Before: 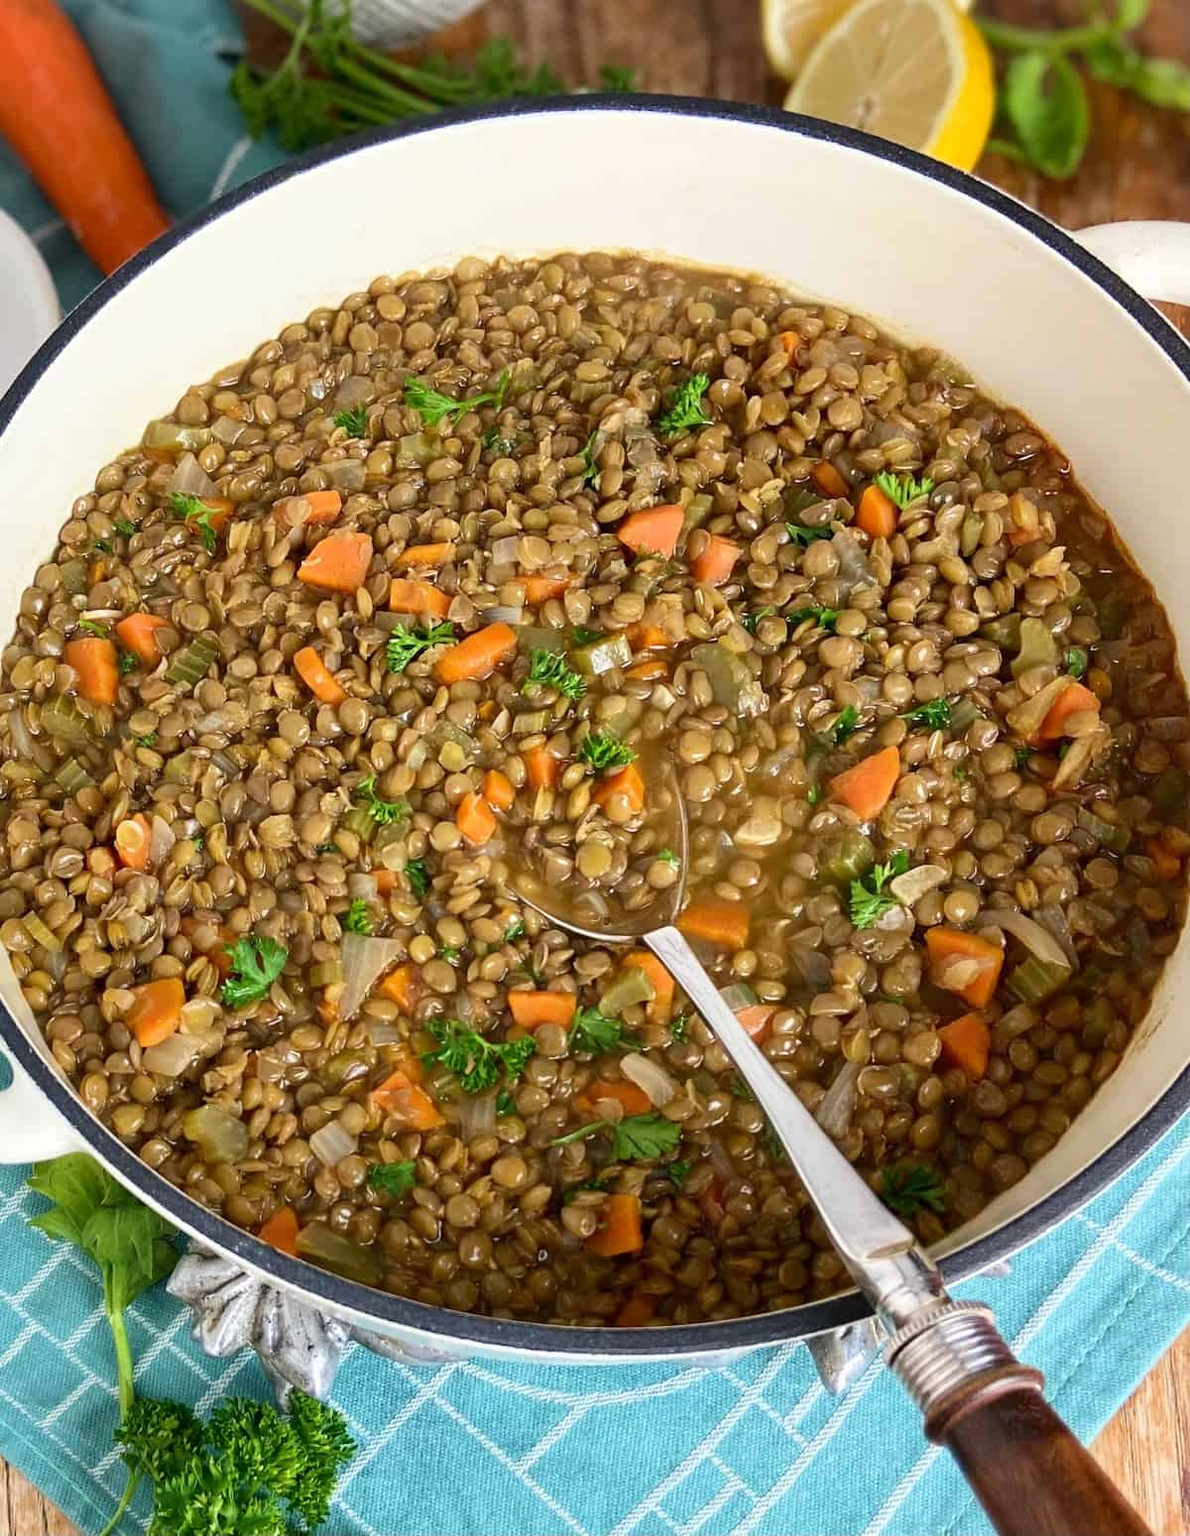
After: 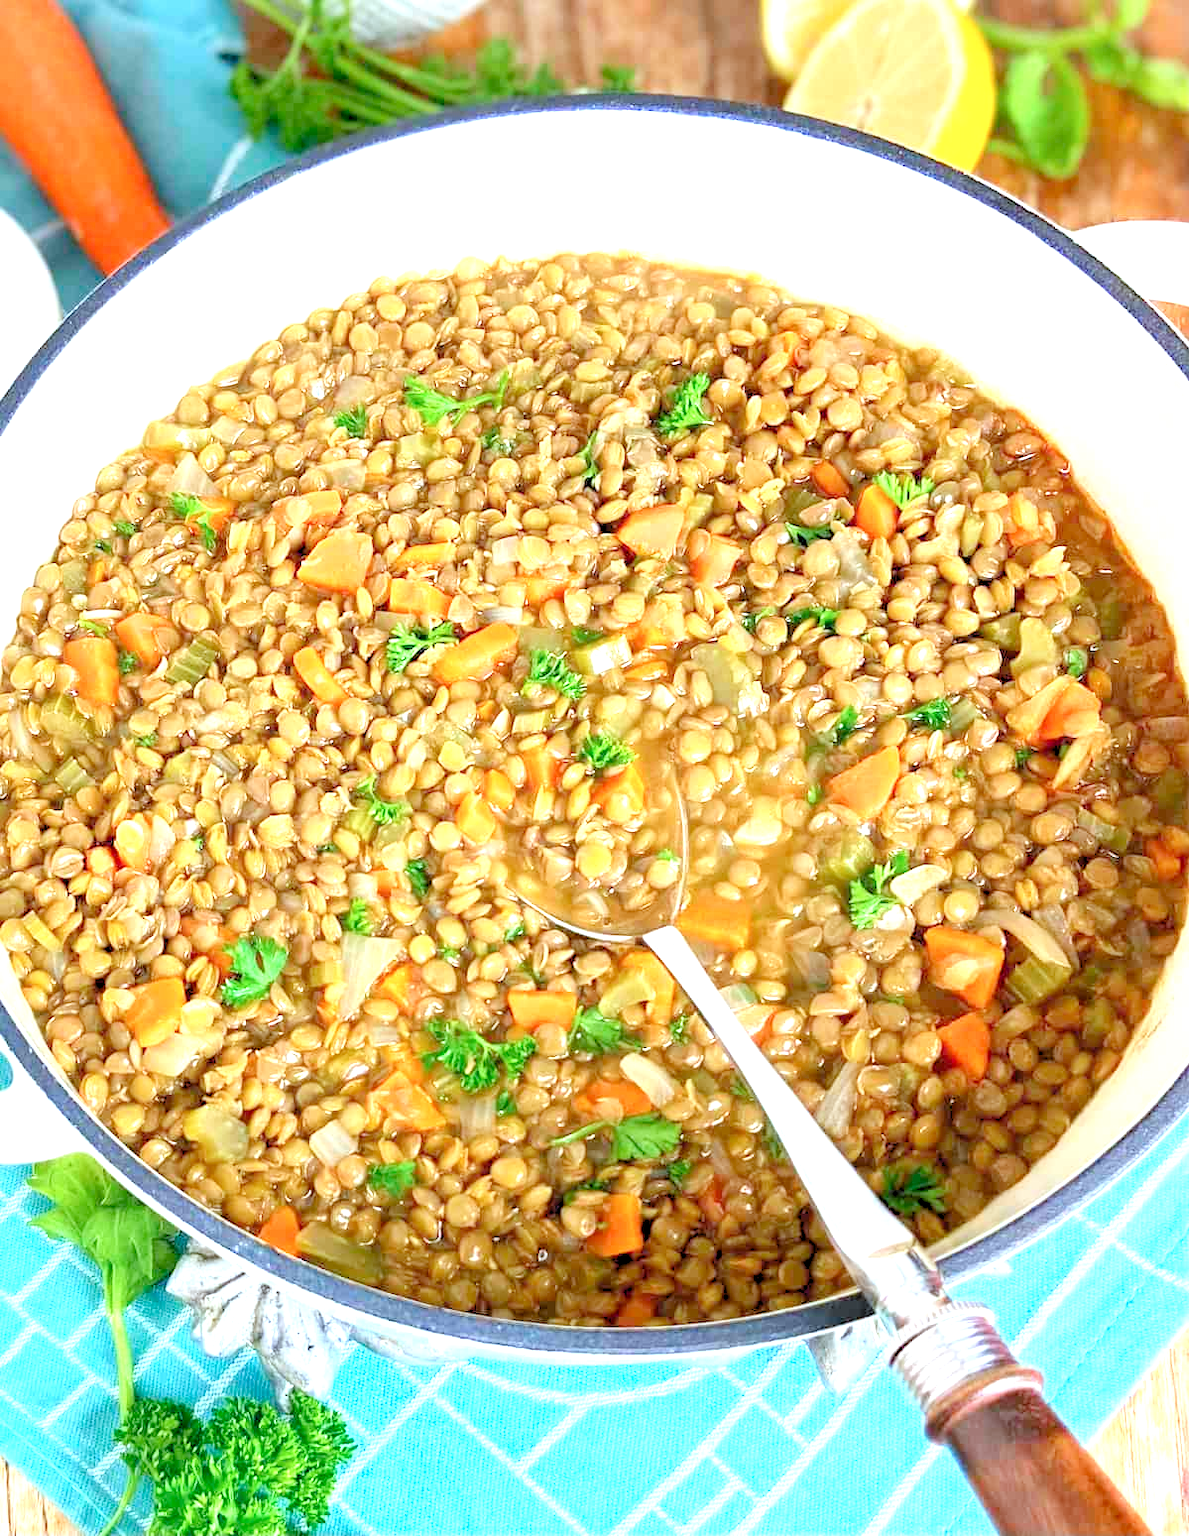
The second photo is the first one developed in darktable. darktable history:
exposure: exposure 1.223 EV, compensate highlight preservation false
levels: levels [0.072, 0.414, 0.976]
color calibration: illuminant Planckian (black body), x 0.368, y 0.361, temperature 4275.92 K
